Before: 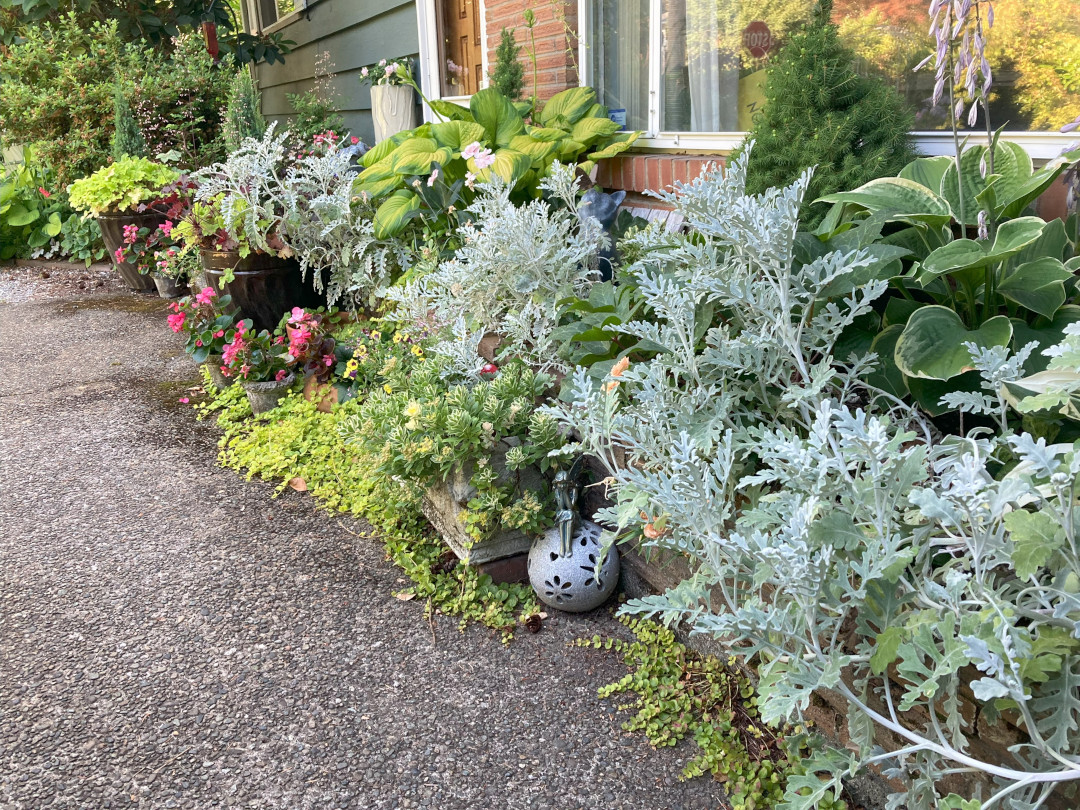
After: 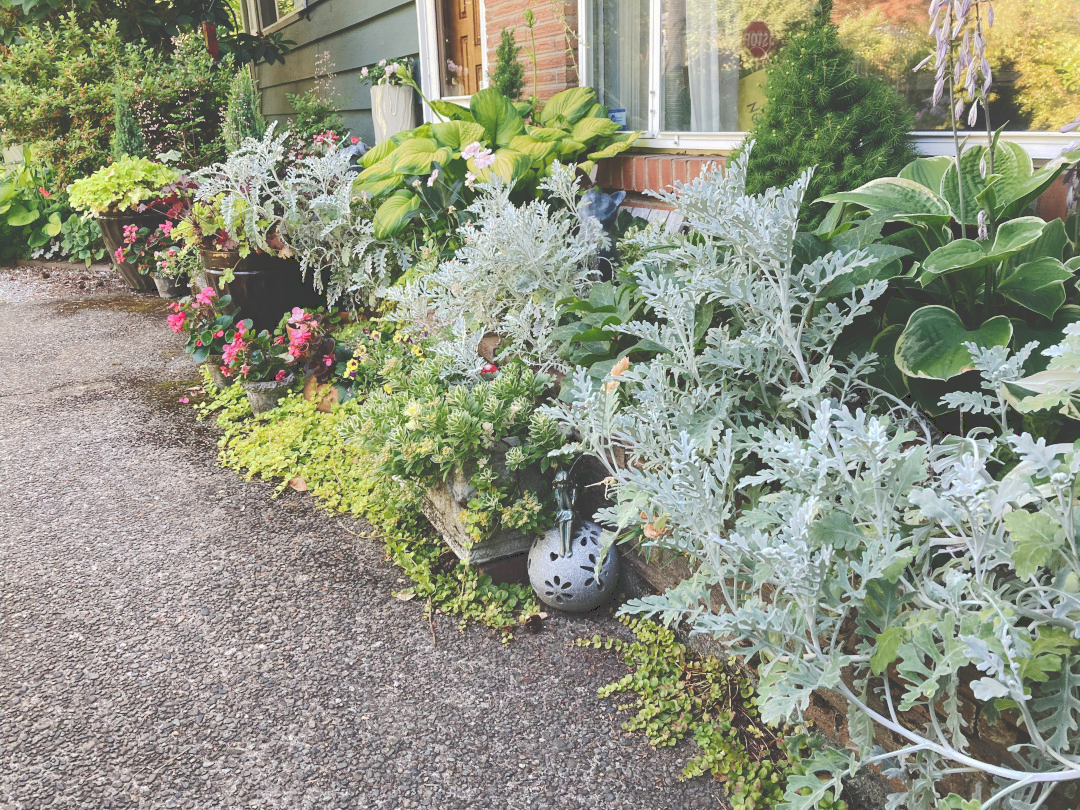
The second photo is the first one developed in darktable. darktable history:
tone curve: curves: ch0 [(0, 0) (0.003, 0.241) (0.011, 0.241) (0.025, 0.242) (0.044, 0.246) (0.069, 0.25) (0.1, 0.251) (0.136, 0.256) (0.177, 0.275) (0.224, 0.293) (0.277, 0.326) (0.335, 0.38) (0.399, 0.449) (0.468, 0.525) (0.543, 0.606) (0.623, 0.683) (0.709, 0.751) (0.801, 0.824) (0.898, 0.871) (1, 1)], preserve colors none
